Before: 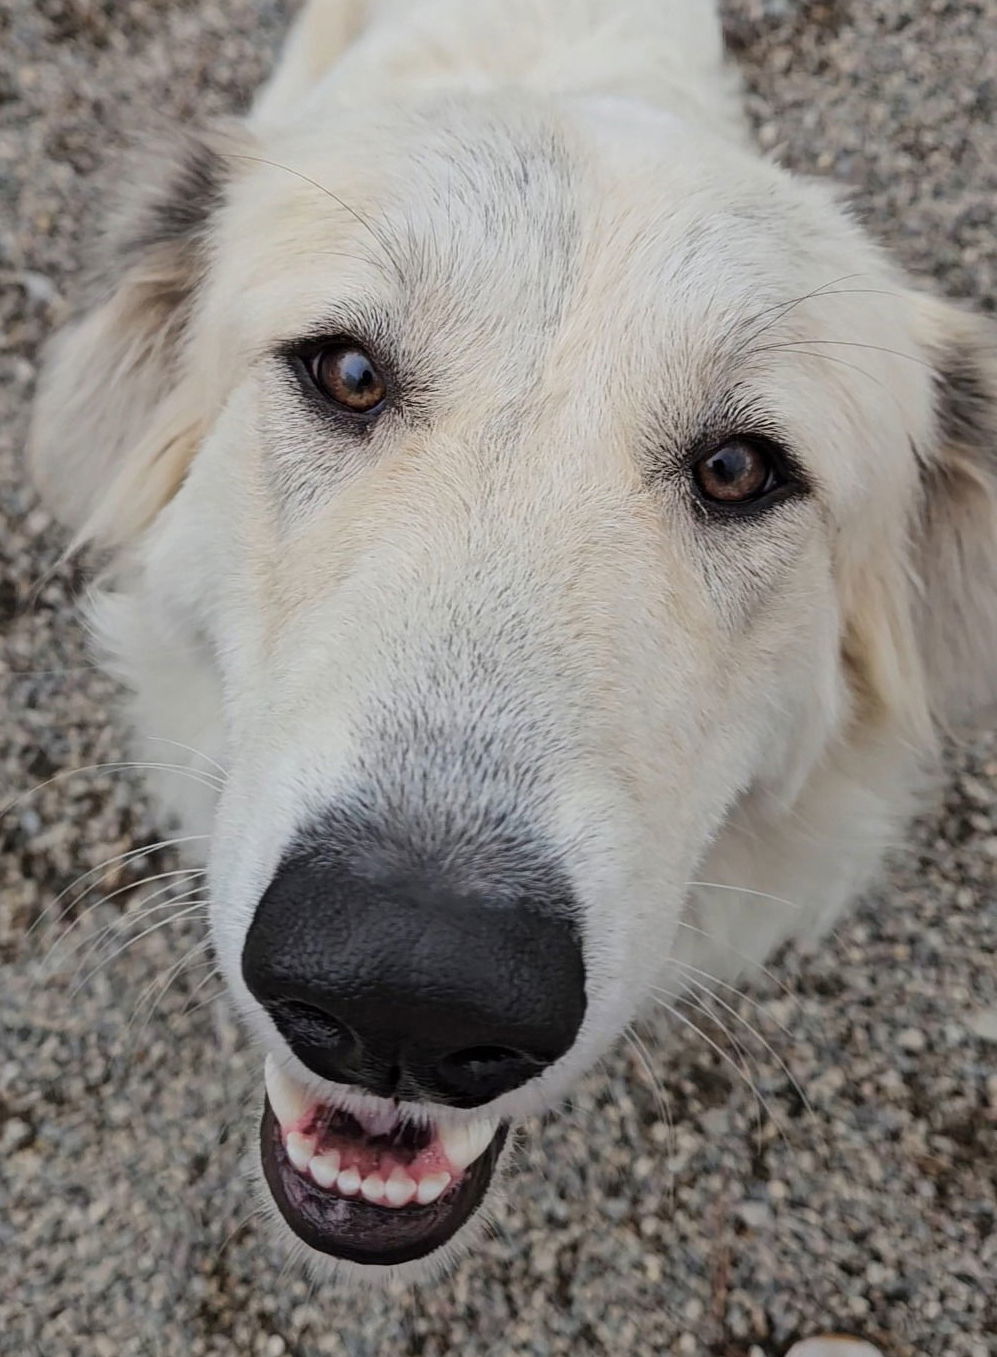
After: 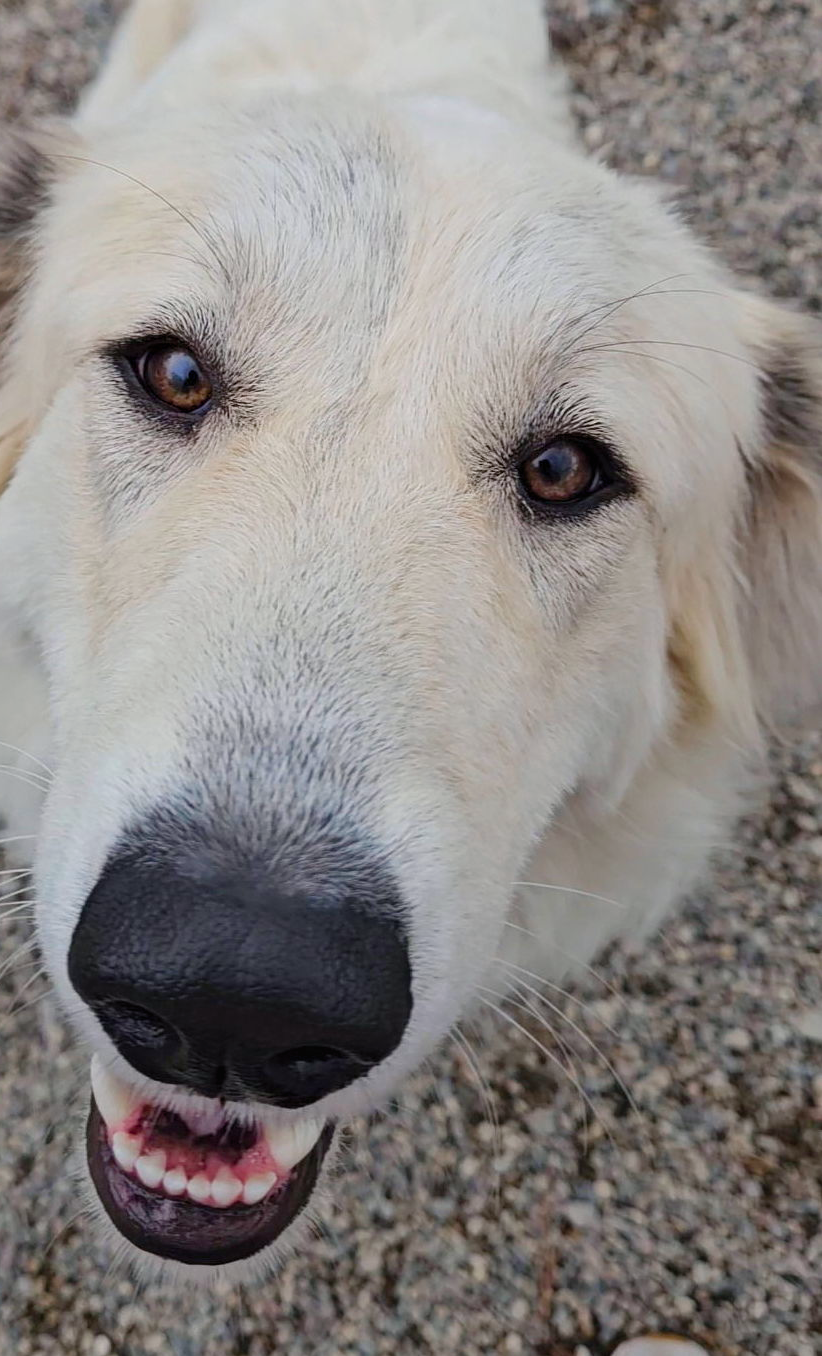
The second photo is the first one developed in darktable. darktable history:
local contrast: mode bilateral grid, contrast 100, coarseness 99, detail 91%, midtone range 0.2
color zones: curves: ch0 [(0, 0.5) (0.143, 0.5) (0.286, 0.5) (0.429, 0.504) (0.571, 0.5) (0.714, 0.509) (0.857, 0.5) (1, 0.5)]; ch1 [(0, 0.425) (0.143, 0.425) (0.286, 0.375) (0.429, 0.405) (0.571, 0.5) (0.714, 0.47) (0.857, 0.425) (1, 0.435)]; ch2 [(0, 0.5) (0.143, 0.5) (0.286, 0.5) (0.429, 0.517) (0.571, 0.5) (0.714, 0.51) (0.857, 0.5) (1, 0.5)]
tone equalizer: on, module defaults
crop: left 17.496%, bottom 0.051%
color balance rgb: power › chroma 0.489%, power › hue 257.79°, linear chroma grading › global chroma 15.188%, perceptual saturation grading › global saturation 27.512%, perceptual saturation grading › highlights -25.724%, perceptual saturation grading › shadows 26.202%, global vibrance 20%
